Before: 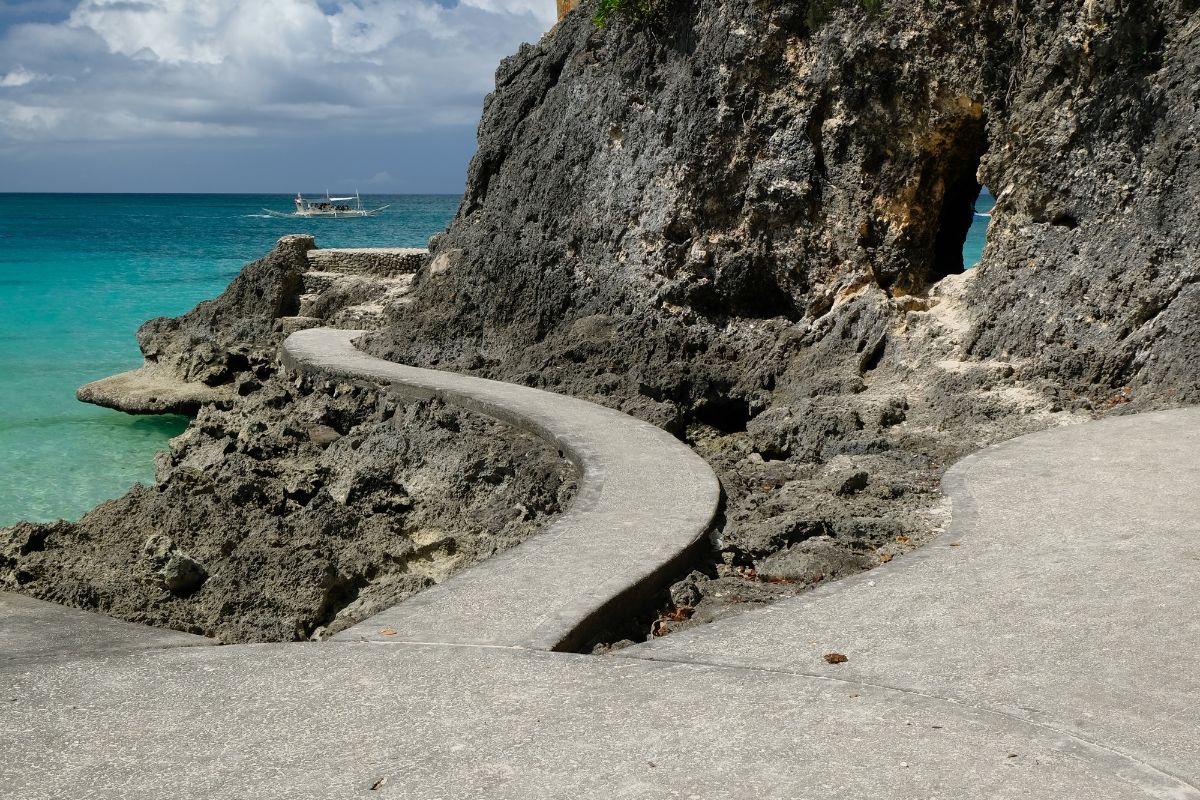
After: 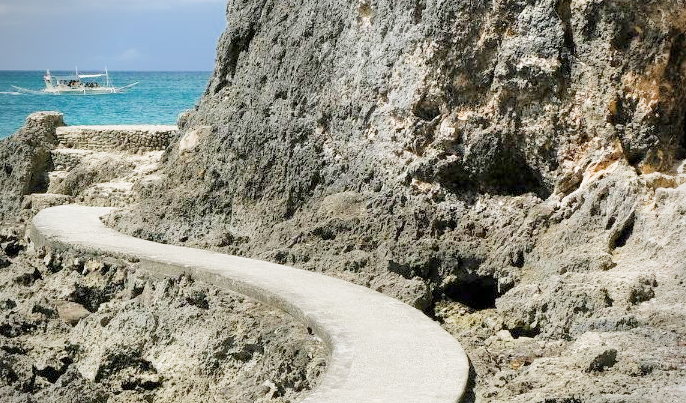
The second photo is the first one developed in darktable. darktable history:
vignetting: fall-off radius 60.92%
crop: left 20.932%, top 15.471%, right 21.848%, bottom 34.081%
filmic rgb: middle gray luminance 4.29%, black relative exposure -13 EV, white relative exposure 5 EV, threshold 6 EV, target black luminance 0%, hardness 5.19, latitude 59.69%, contrast 0.767, highlights saturation mix 5%, shadows ↔ highlights balance 25.95%, add noise in highlights 0, color science v3 (2019), use custom middle-gray values true, iterations of high-quality reconstruction 0, contrast in highlights soft, enable highlight reconstruction true
